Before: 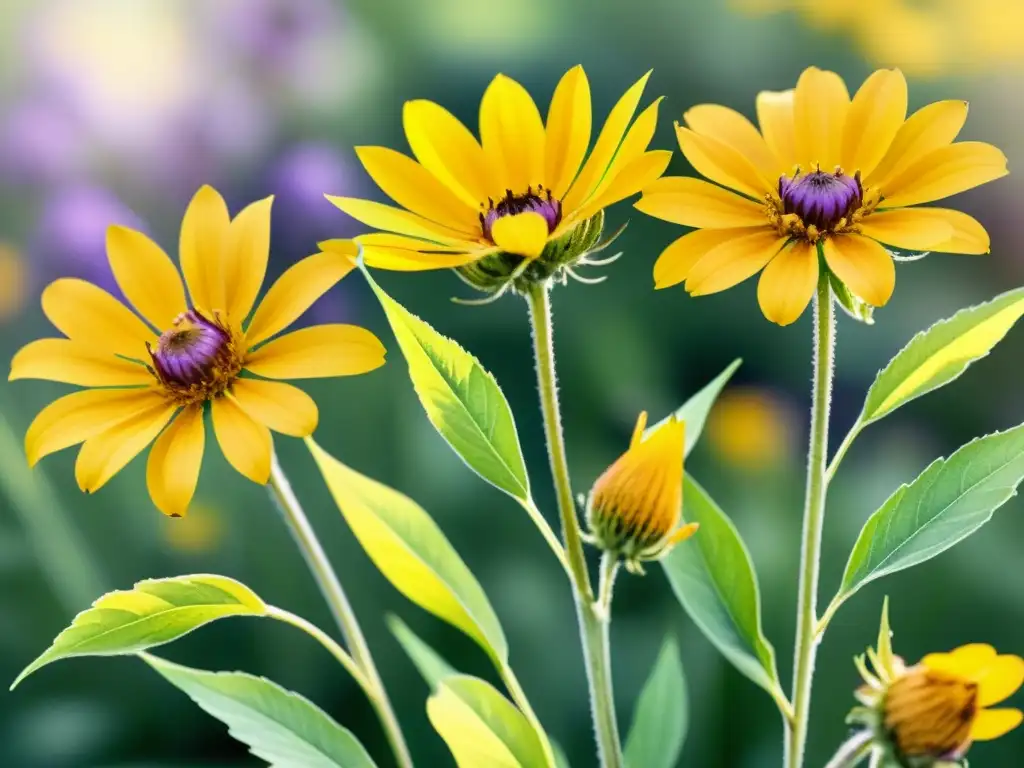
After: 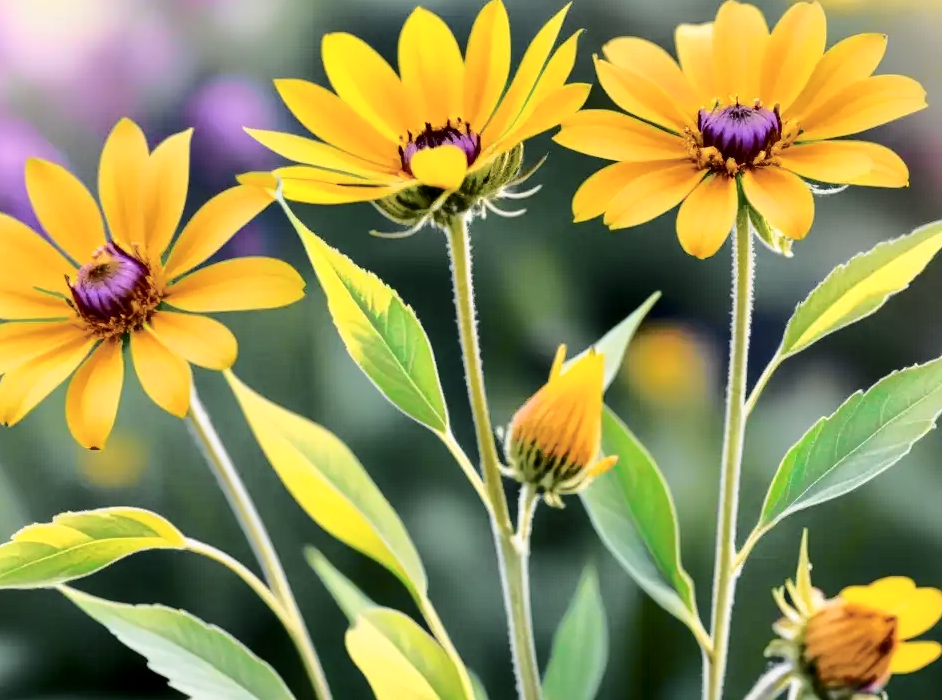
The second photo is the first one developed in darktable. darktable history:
crop and rotate: left 7.96%, top 8.821%
local contrast: highlights 106%, shadows 100%, detail 120%, midtone range 0.2
tone curve: curves: ch0 [(0, 0) (0.104, 0.061) (0.239, 0.201) (0.327, 0.317) (0.401, 0.443) (0.489, 0.566) (0.65, 0.68) (0.832, 0.858) (1, 0.977)]; ch1 [(0, 0) (0.161, 0.092) (0.35, 0.33) (0.379, 0.401) (0.447, 0.476) (0.495, 0.499) (0.515, 0.518) (0.534, 0.557) (0.602, 0.625) (0.712, 0.706) (1, 1)]; ch2 [(0, 0) (0.359, 0.372) (0.437, 0.437) (0.502, 0.501) (0.55, 0.534) (0.592, 0.601) (0.647, 0.64) (1, 1)], color space Lab, independent channels, preserve colors none
